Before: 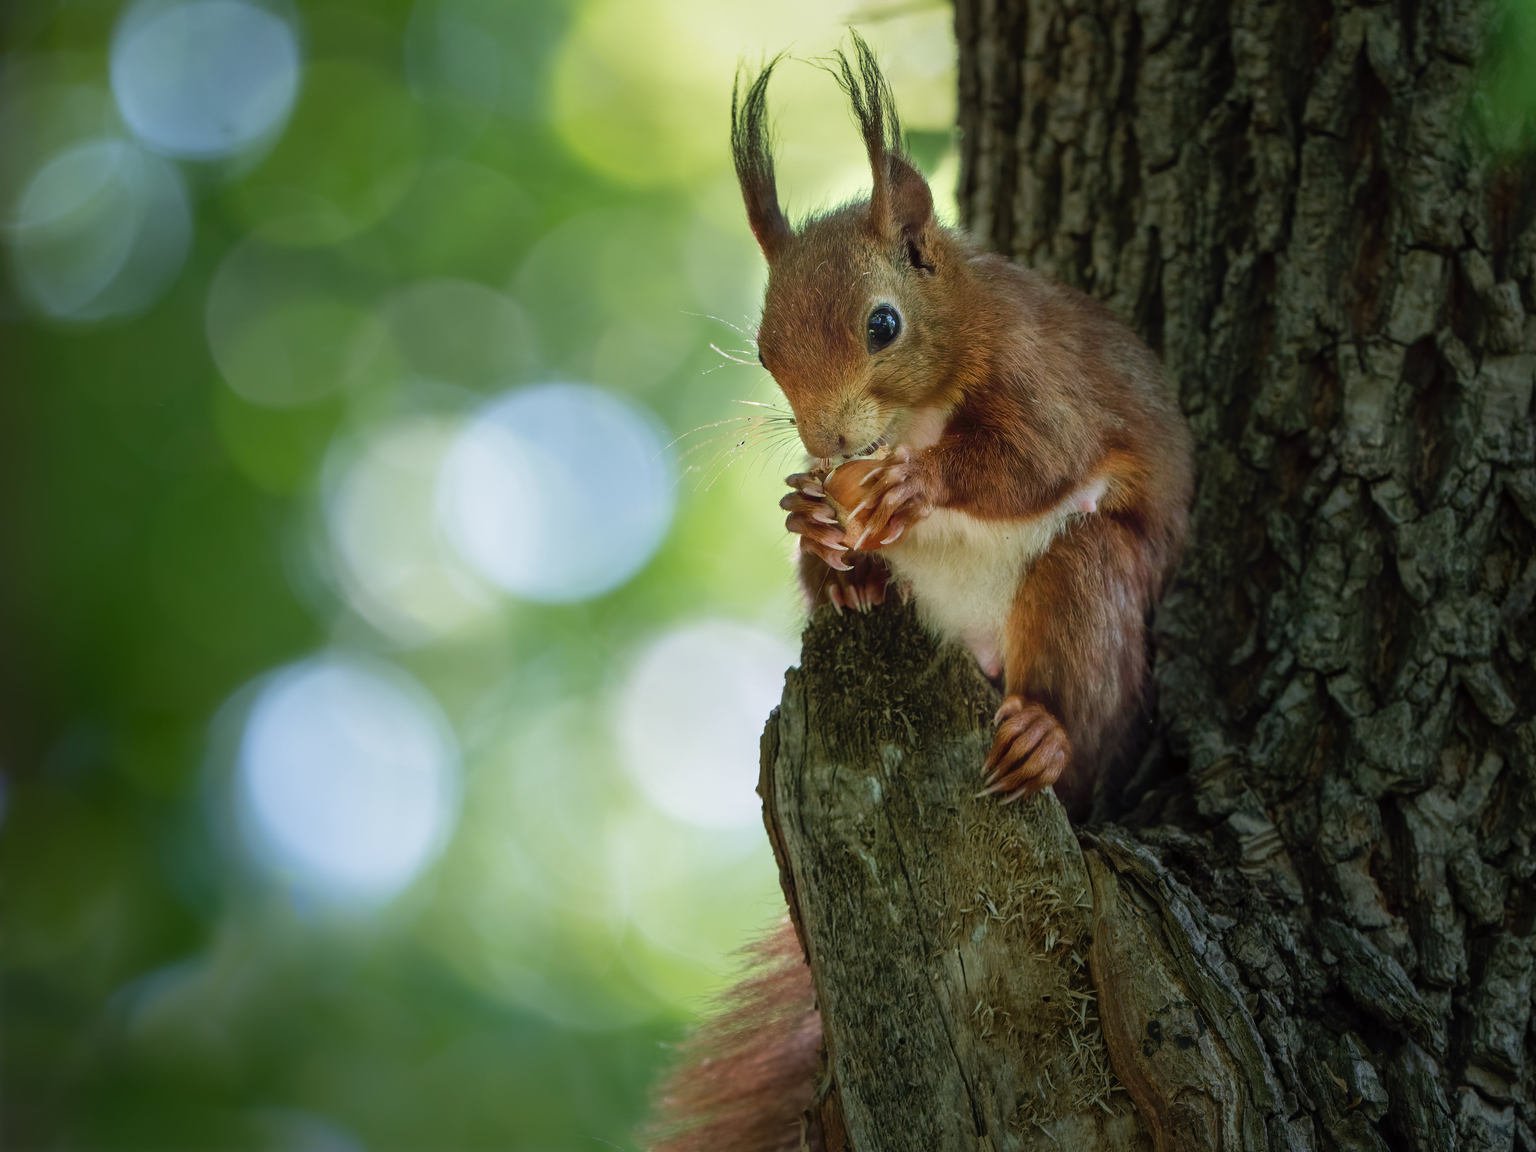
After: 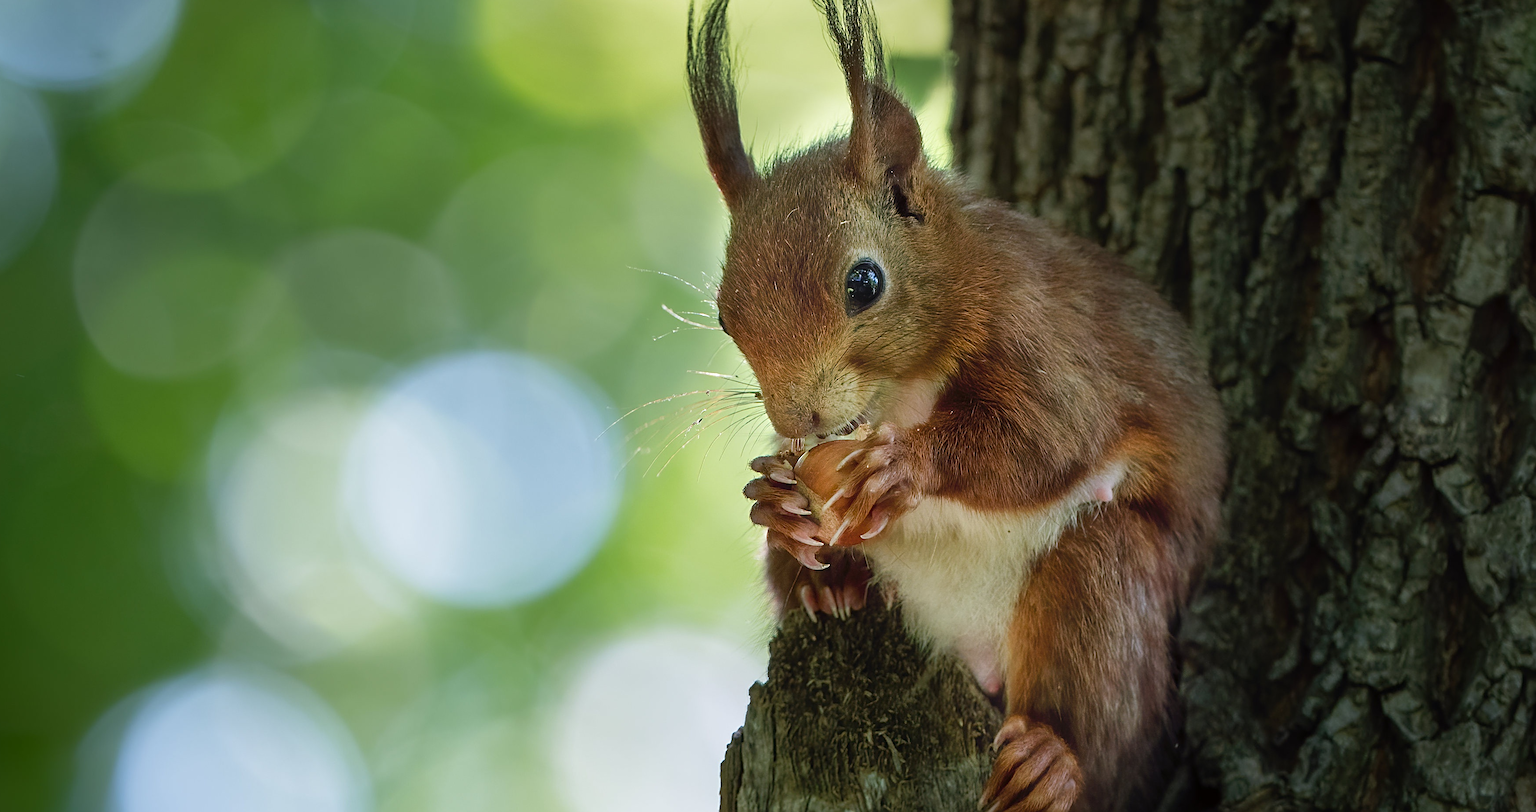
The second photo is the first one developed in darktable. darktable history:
sharpen: radius 2.767
crop and rotate: left 9.345%, top 7.22%, right 4.982%, bottom 32.331%
